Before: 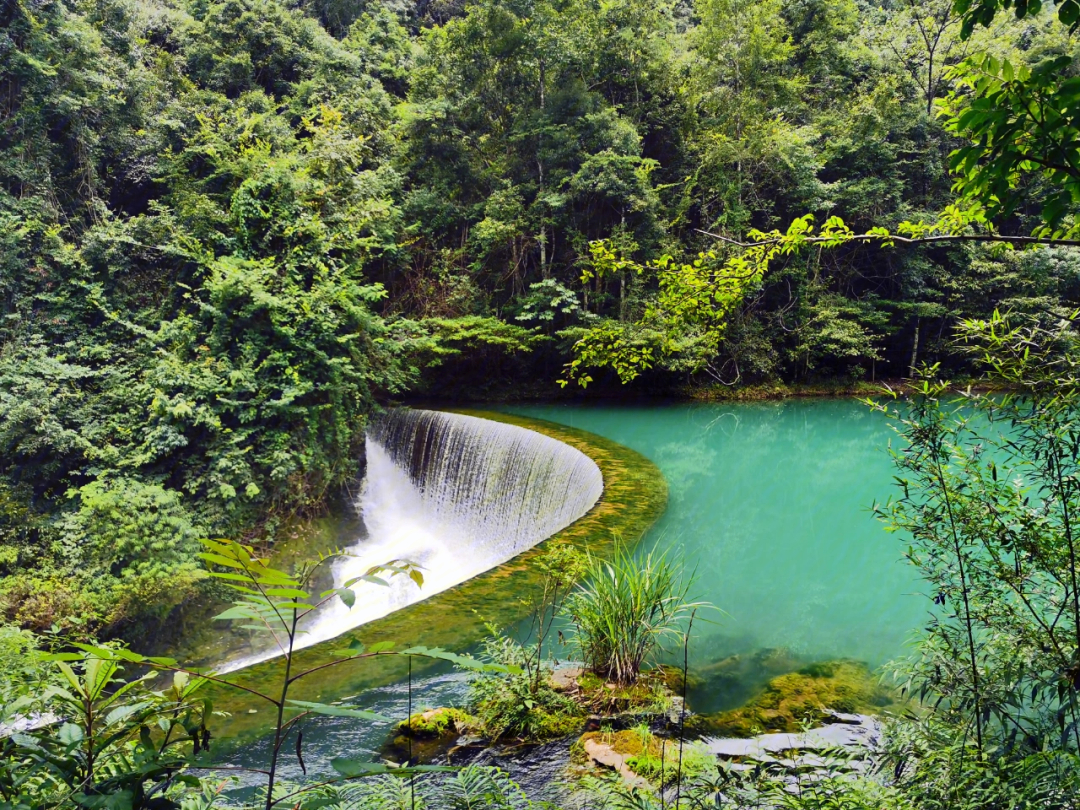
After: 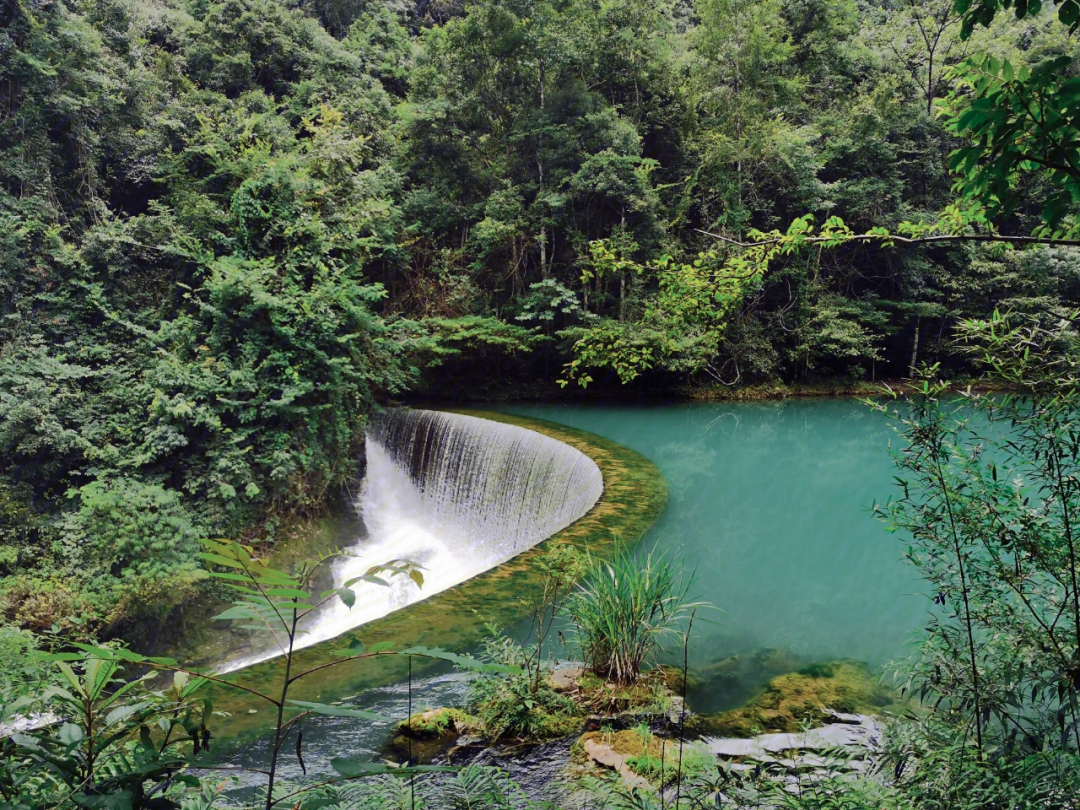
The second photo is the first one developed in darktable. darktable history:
color zones: curves: ch0 [(0, 0.5) (0.125, 0.4) (0.25, 0.5) (0.375, 0.4) (0.5, 0.4) (0.625, 0.6) (0.75, 0.6) (0.875, 0.5)]; ch1 [(0, 0.35) (0.125, 0.45) (0.25, 0.35) (0.375, 0.35) (0.5, 0.35) (0.625, 0.35) (0.75, 0.45) (0.875, 0.35)]; ch2 [(0, 0.6) (0.125, 0.5) (0.25, 0.5) (0.375, 0.6) (0.5, 0.6) (0.625, 0.5) (0.75, 0.5) (0.875, 0.5)]
rgb curve: curves: ch0 [(0, 0) (0.175, 0.154) (0.785, 0.663) (1, 1)]
